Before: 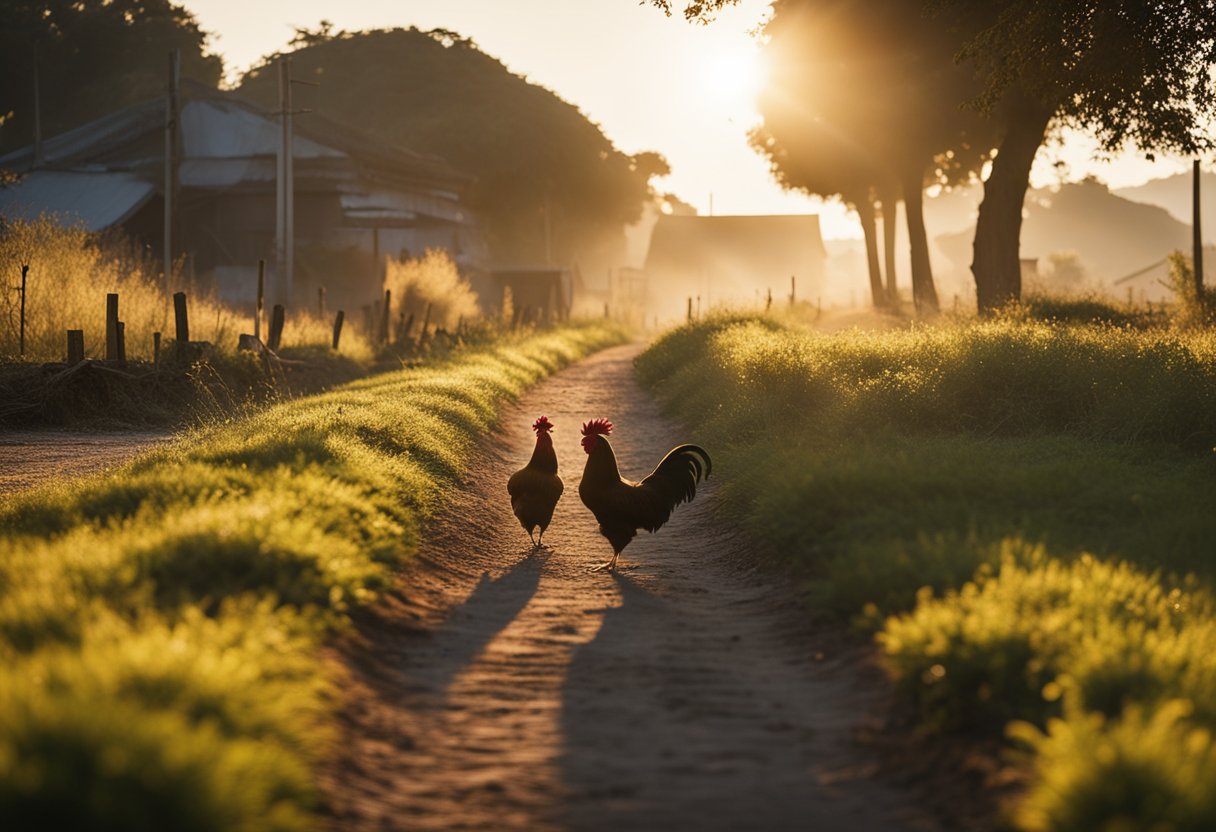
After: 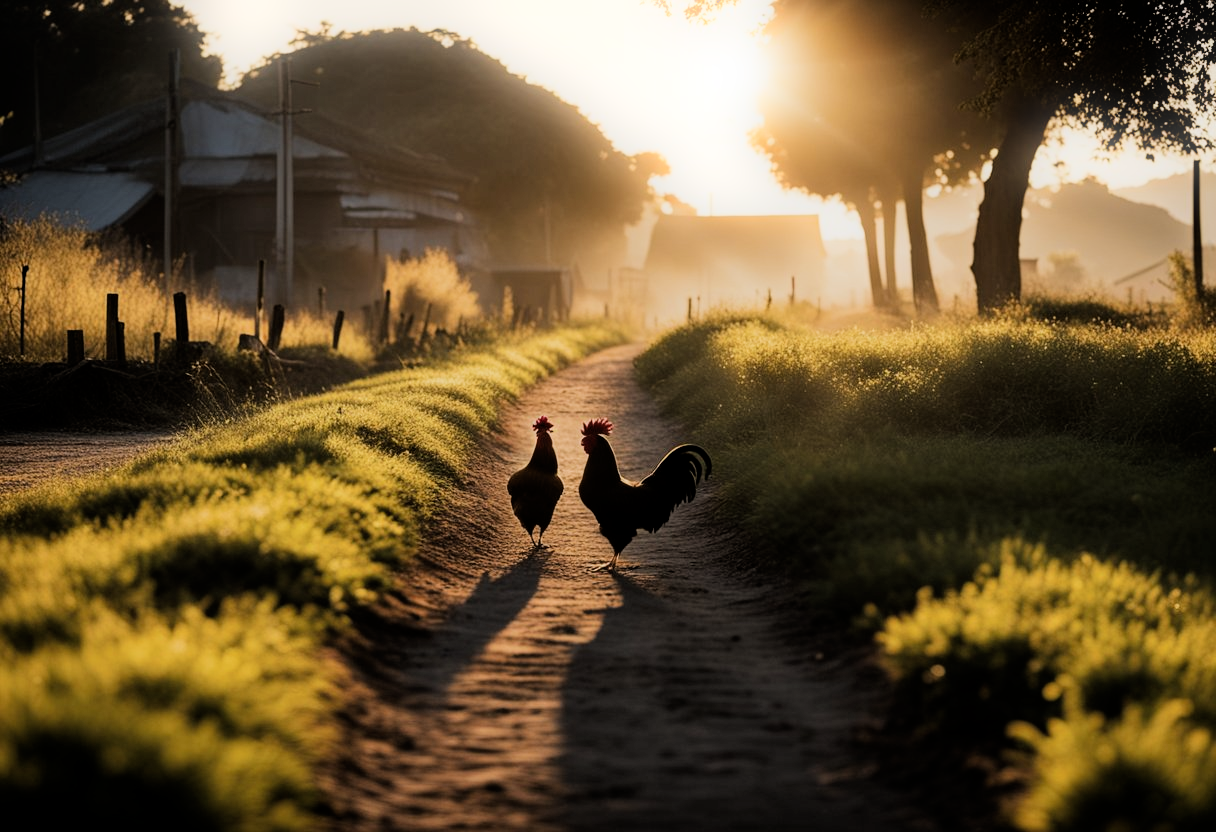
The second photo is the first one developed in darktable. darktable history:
local contrast: mode bilateral grid, contrast 15, coarseness 36, detail 105%, midtone range 0.2
filmic rgb: black relative exposure -5 EV, hardness 2.88, contrast 1.3, highlights saturation mix -30%
bloom: size 5%, threshold 95%, strength 15%
